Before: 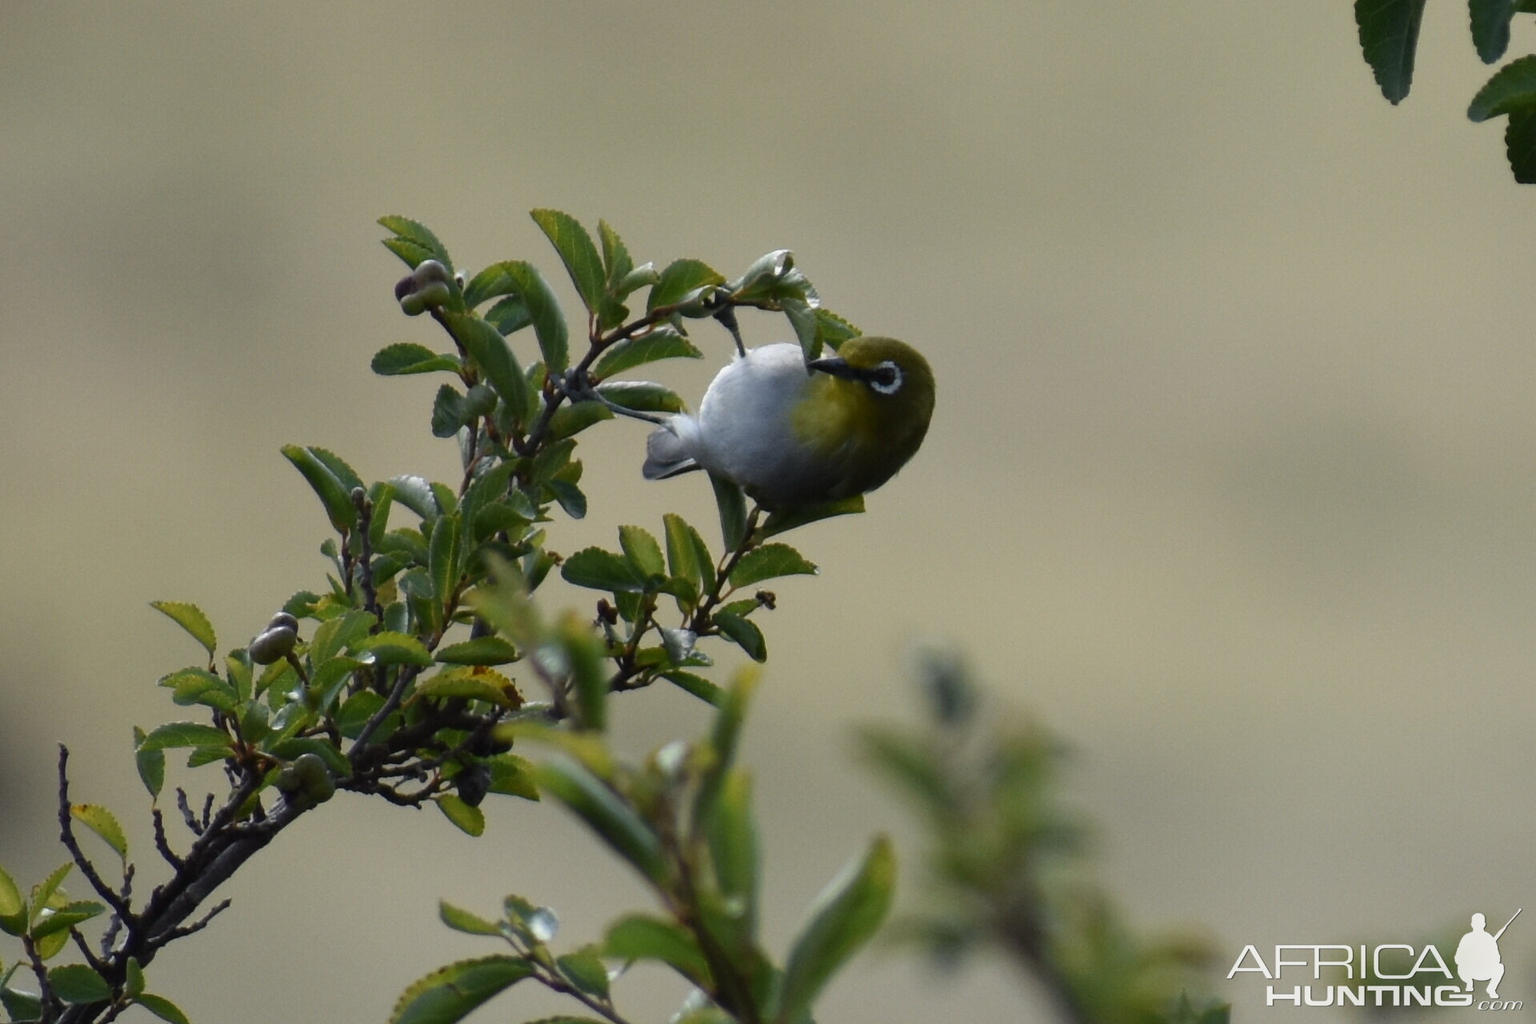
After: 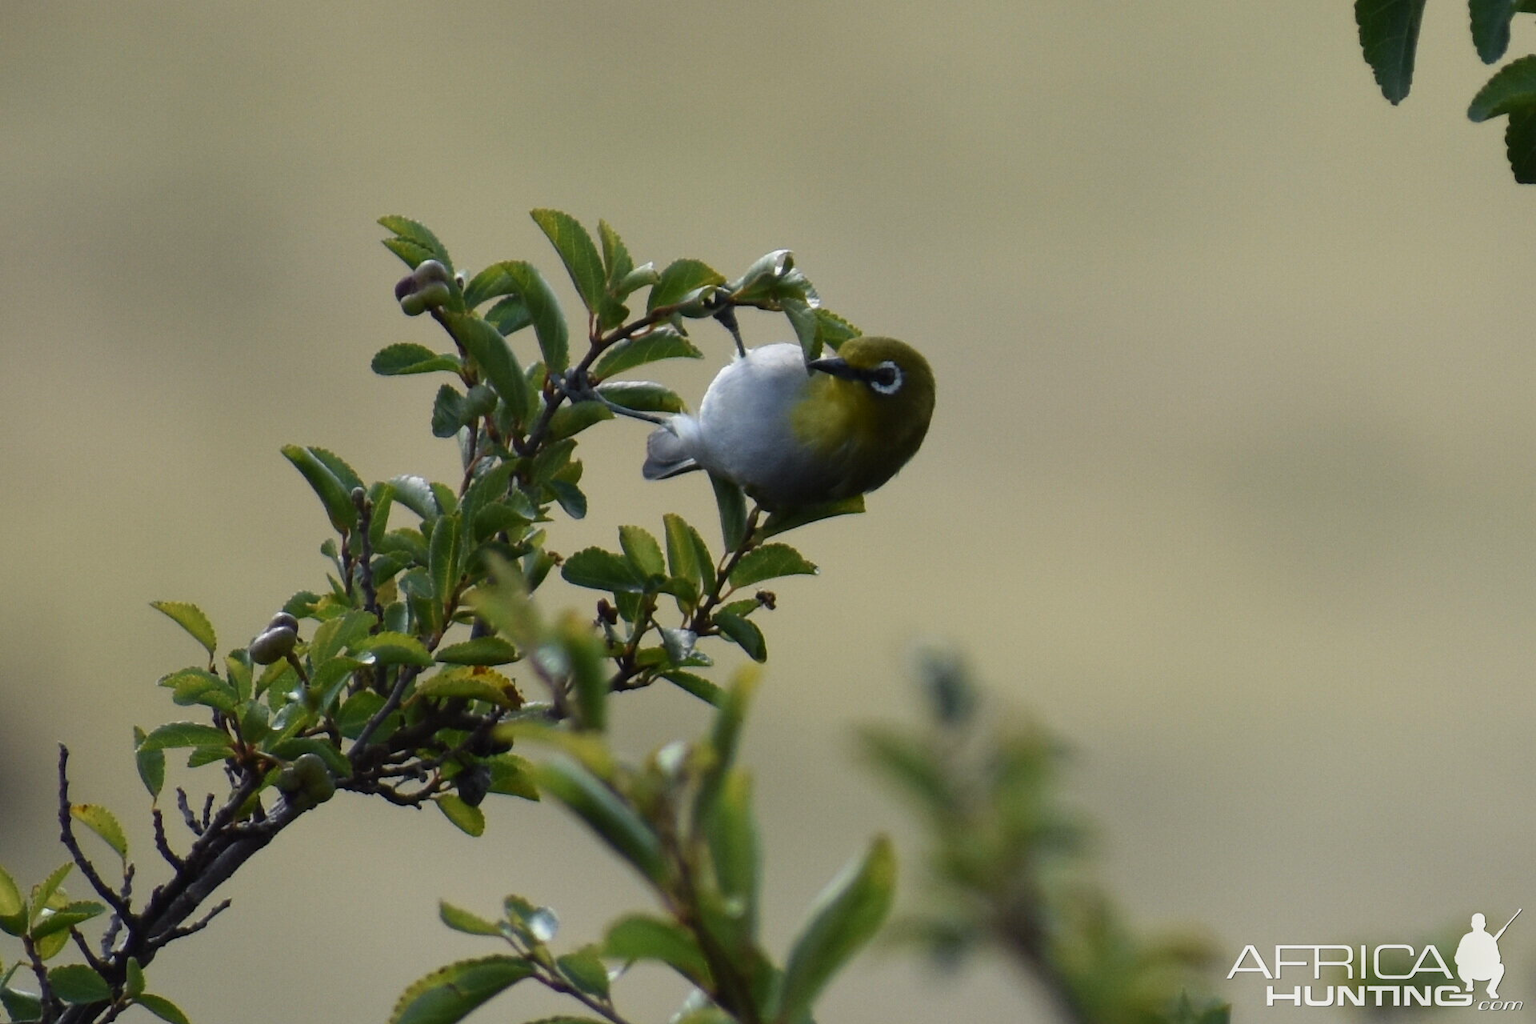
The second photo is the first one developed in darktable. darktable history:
velvia: strength 15.48%
